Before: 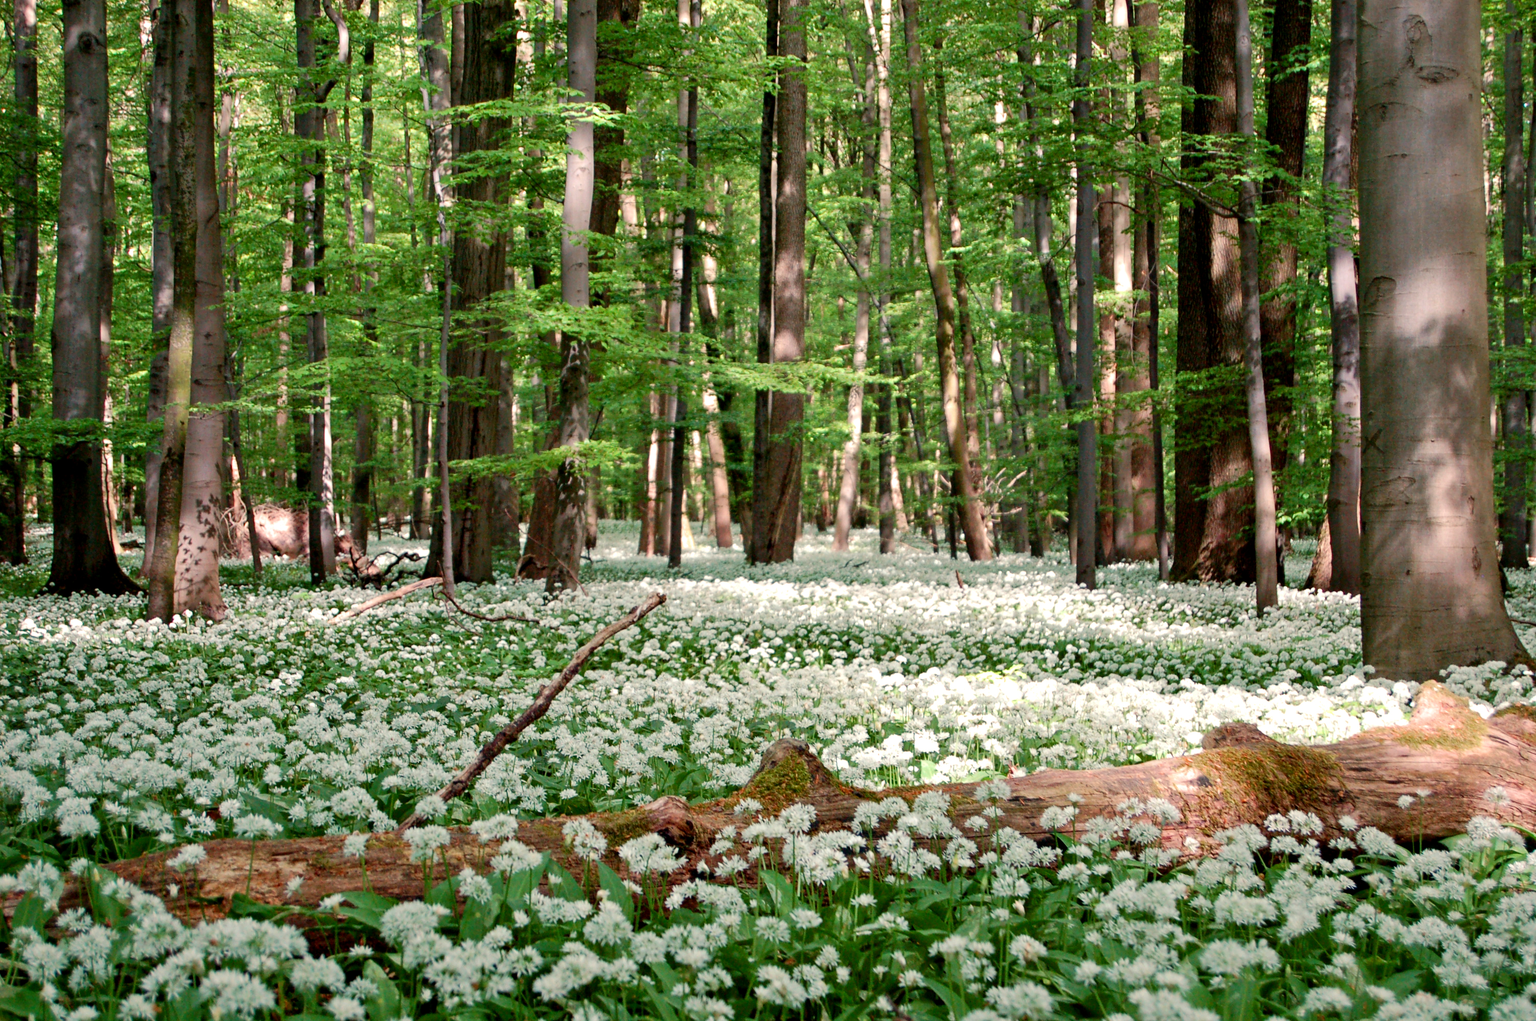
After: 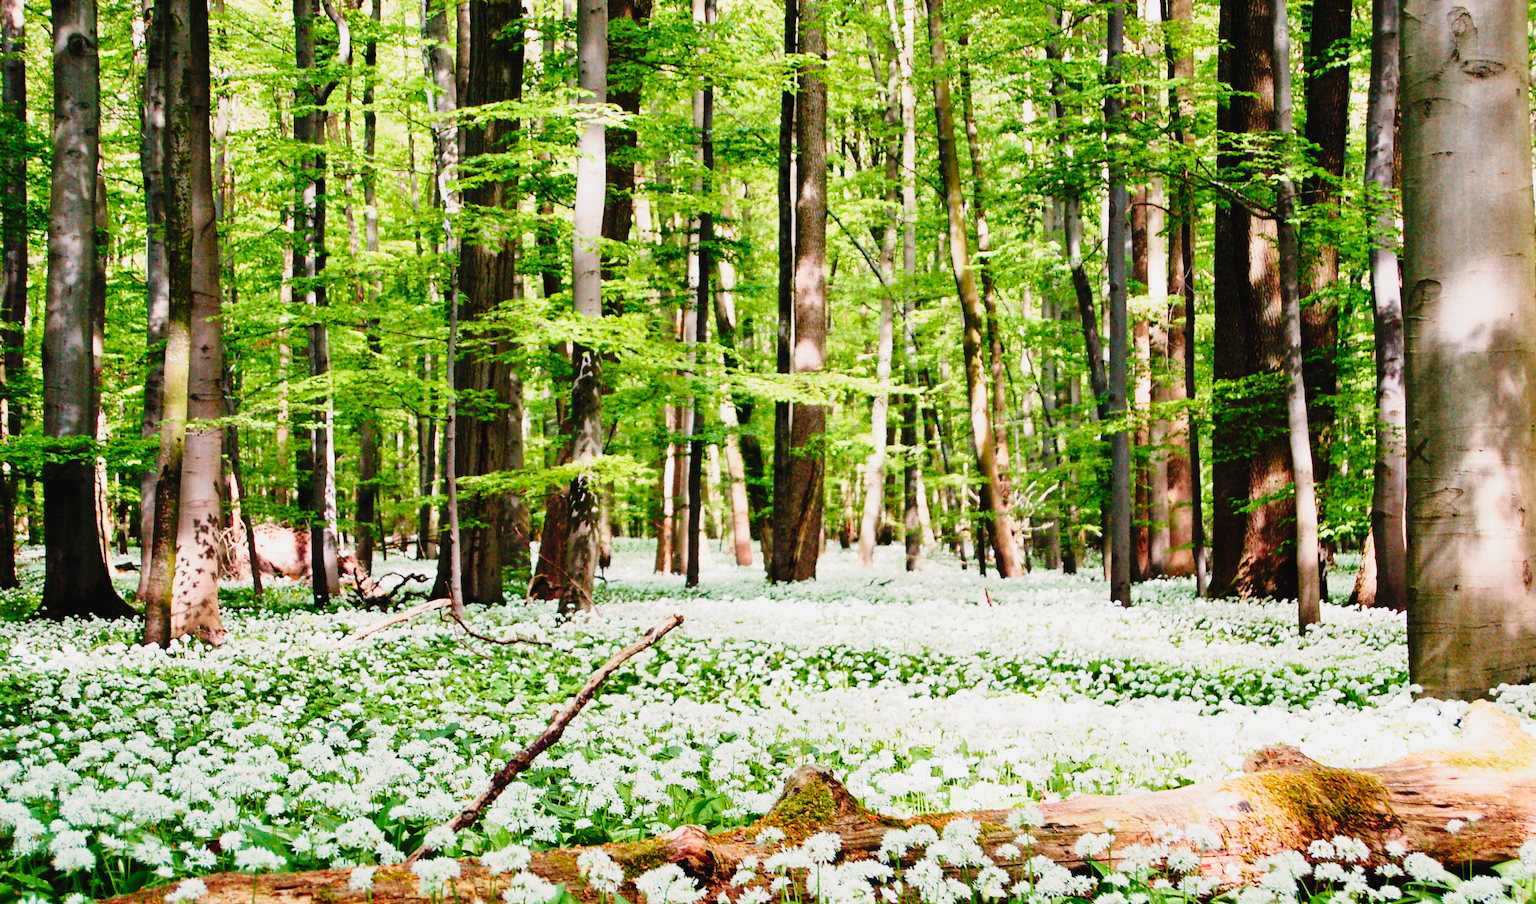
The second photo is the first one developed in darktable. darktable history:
tone curve: curves: ch0 [(0, 0.026) (0.155, 0.133) (0.272, 0.34) (0.434, 0.625) (0.676, 0.871) (0.994, 0.955)], preserve colors none
crop and rotate: angle 0.356°, left 0.206%, right 2.832%, bottom 14.113%
color zones: curves: ch0 [(0, 0.5) (0.125, 0.4) (0.25, 0.5) (0.375, 0.4) (0.5, 0.4) (0.625, 0.35) (0.75, 0.35) (0.875, 0.5)]; ch1 [(0, 0.35) (0.125, 0.45) (0.25, 0.35) (0.375, 0.35) (0.5, 0.35) (0.625, 0.35) (0.75, 0.45) (0.875, 0.35)]; ch2 [(0, 0.6) (0.125, 0.5) (0.25, 0.5) (0.375, 0.6) (0.5, 0.6) (0.625, 0.5) (0.75, 0.5) (0.875, 0.5)], mix -129.55%
